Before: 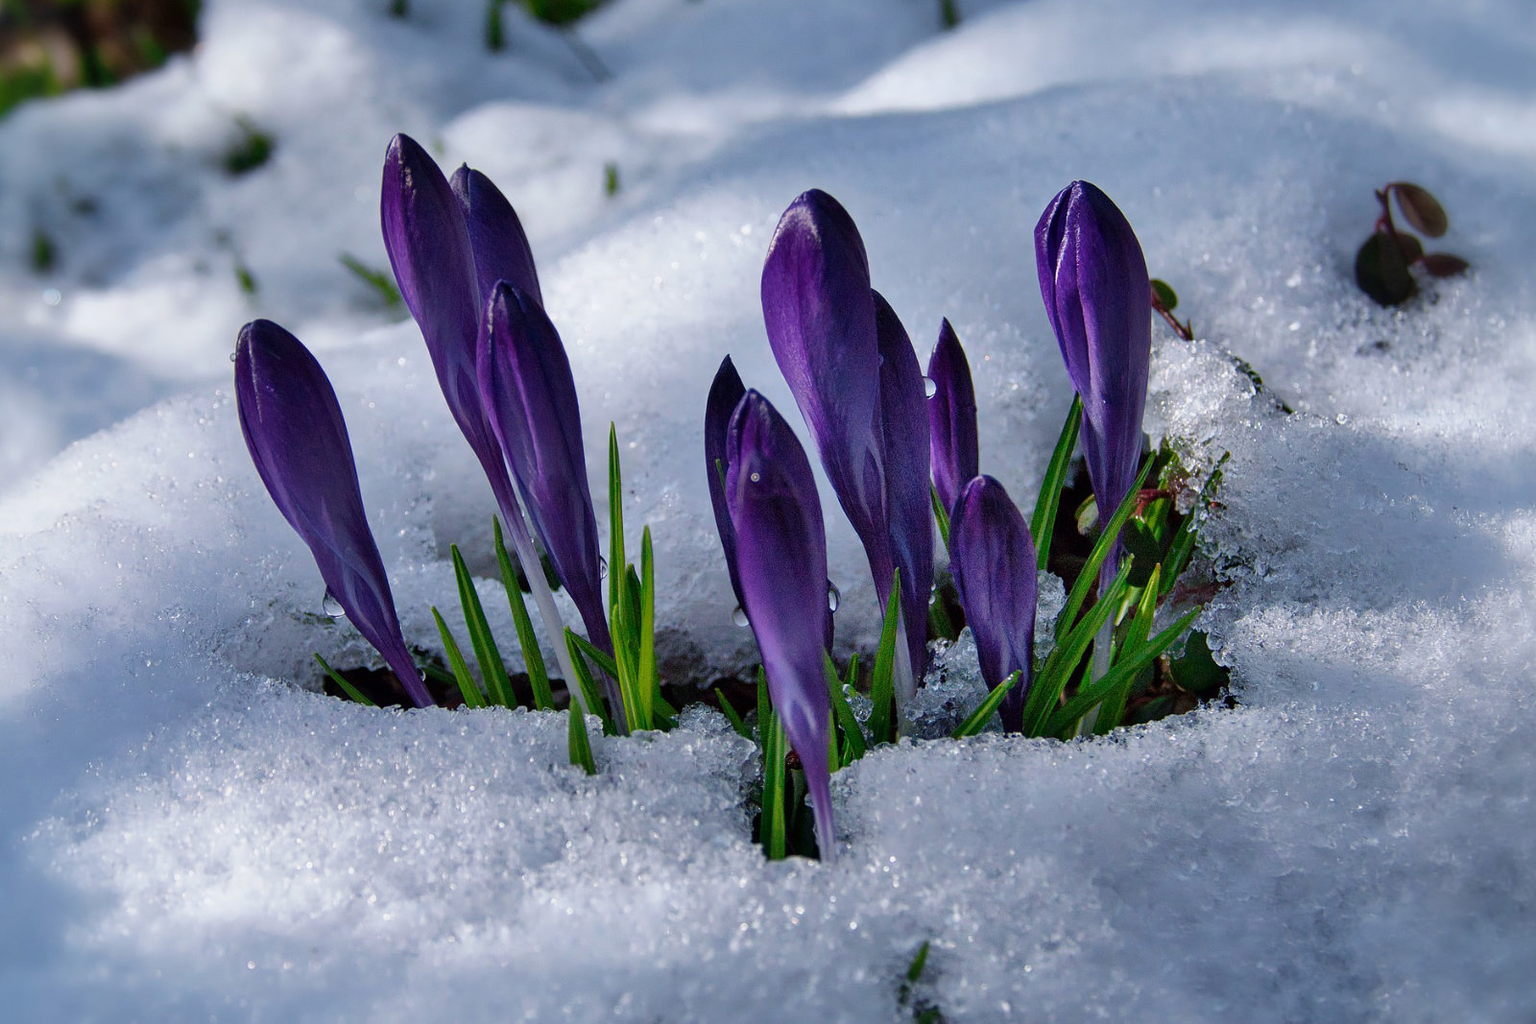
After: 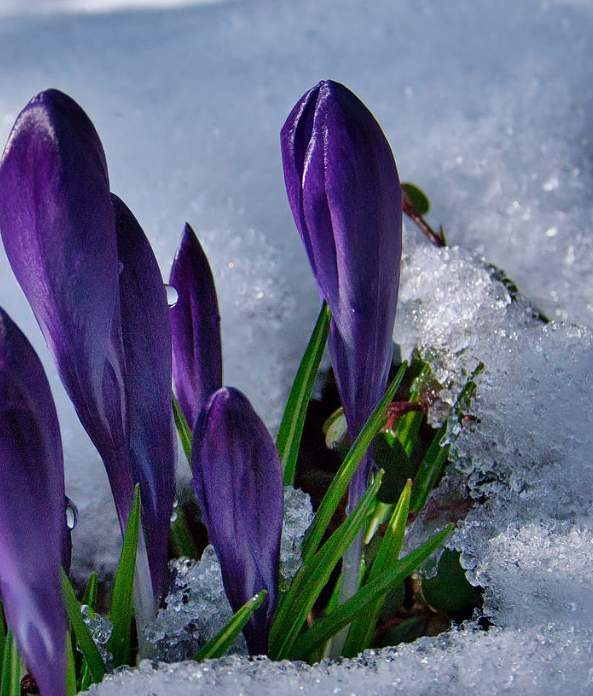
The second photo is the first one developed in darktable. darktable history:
crop and rotate: left 49.814%, top 10.15%, right 13.063%, bottom 24.603%
